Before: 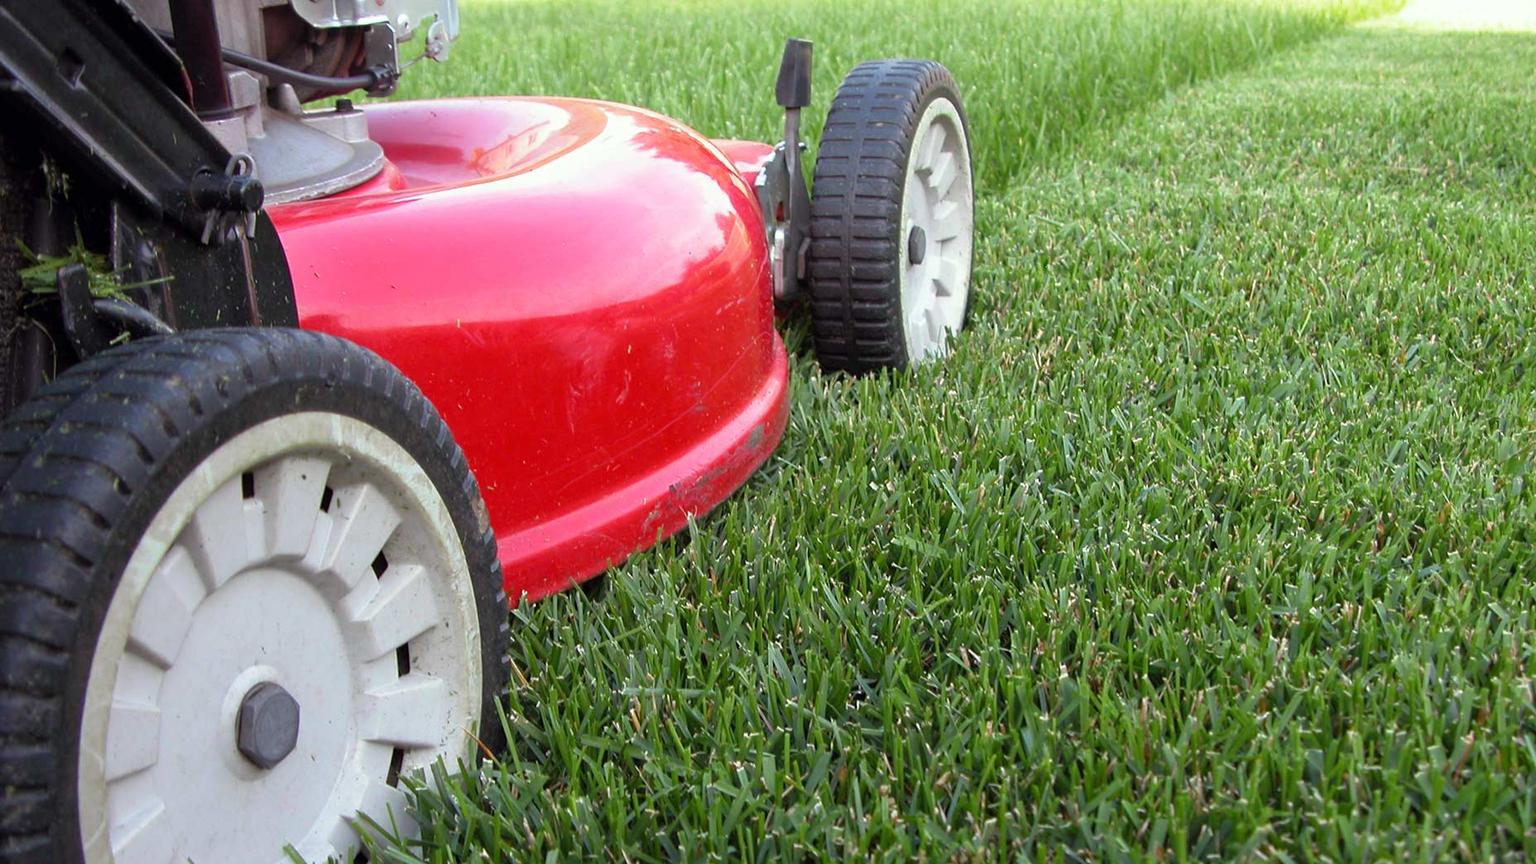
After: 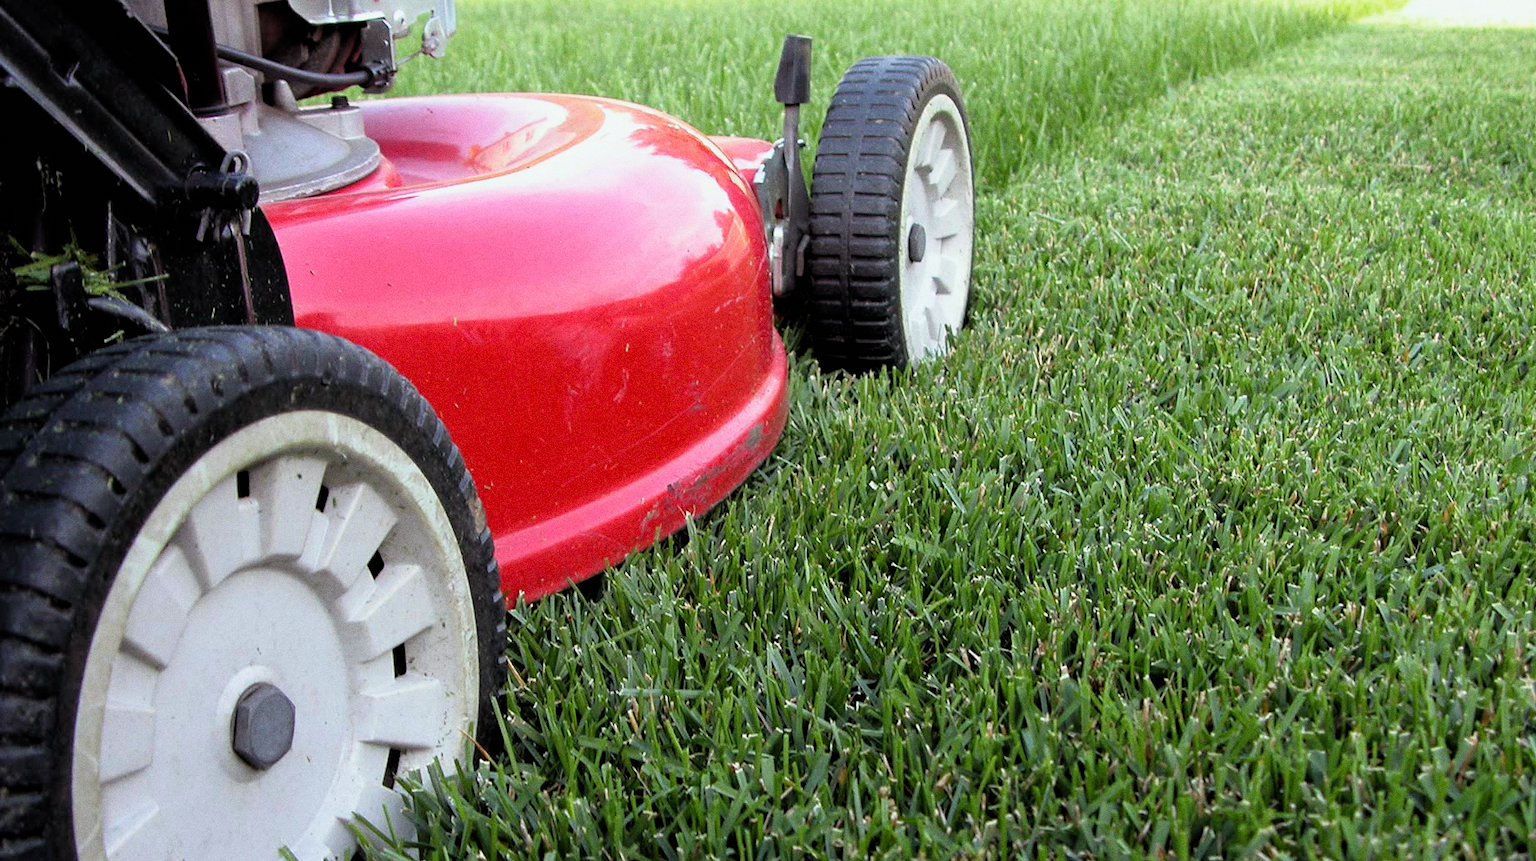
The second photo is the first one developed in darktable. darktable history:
white balance: red 0.988, blue 1.017
crop: left 0.434%, top 0.485%, right 0.244%, bottom 0.386%
filmic rgb: black relative exposure -4.91 EV, white relative exposure 2.84 EV, hardness 3.7
grain: coarseness 0.09 ISO
